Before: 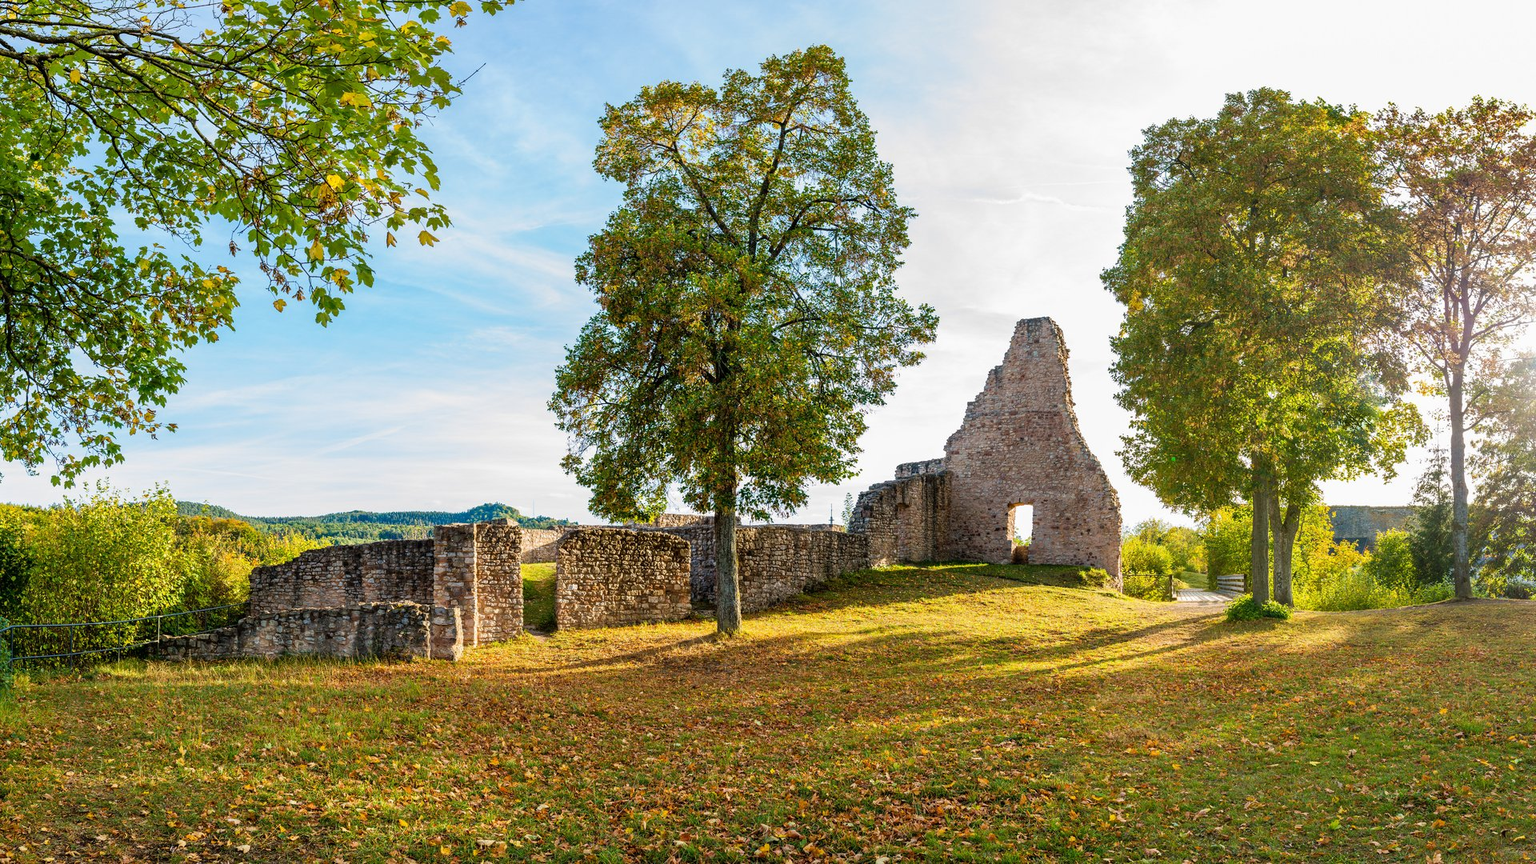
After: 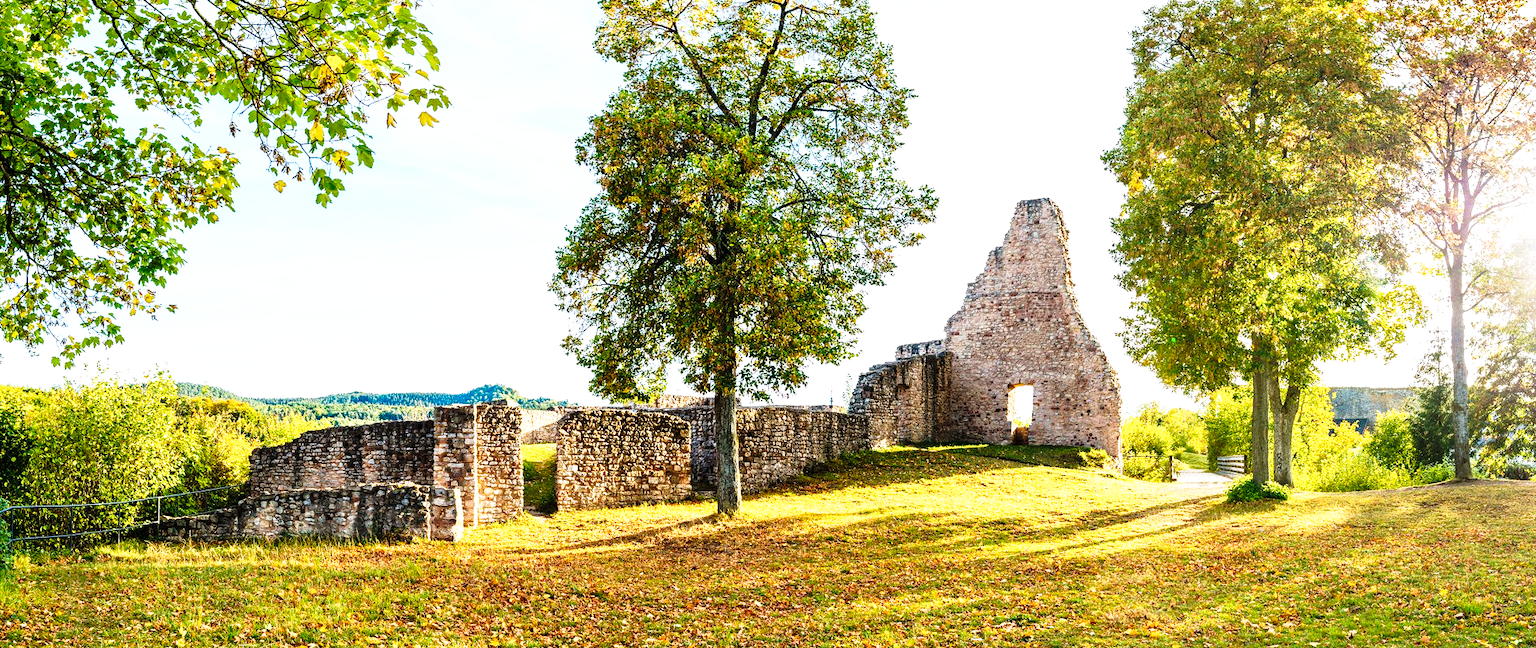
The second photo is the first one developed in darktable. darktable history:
base curve: curves: ch0 [(0, 0) (0.026, 0.03) (0.109, 0.232) (0.351, 0.748) (0.669, 0.968) (1, 1)], preserve colors none
crop: top 13.819%, bottom 11.169%
tone equalizer: -8 EV -0.417 EV, -7 EV -0.389 EV, -6 EV -0.333 EV, -5 EV -0.222 EV, -3 EV 0.222 EV, -2 EV 0.333 EV, -1 EV 0.389 EV, +0 EV 0.417 EV, edges refinement/feathering 500, mask exposure compensation -1.57 EV, preserve details no
